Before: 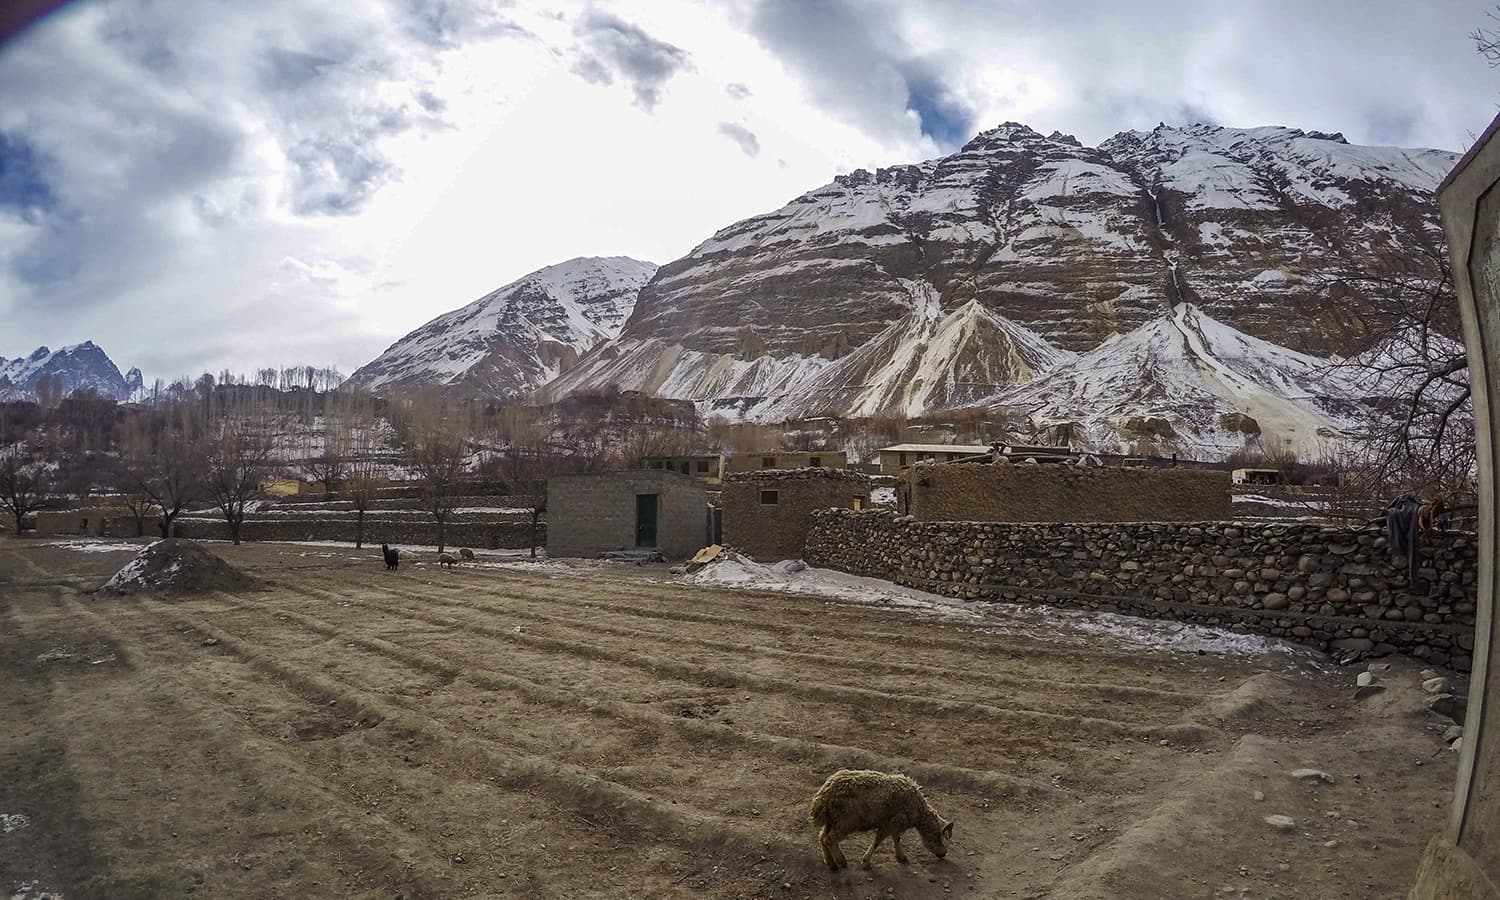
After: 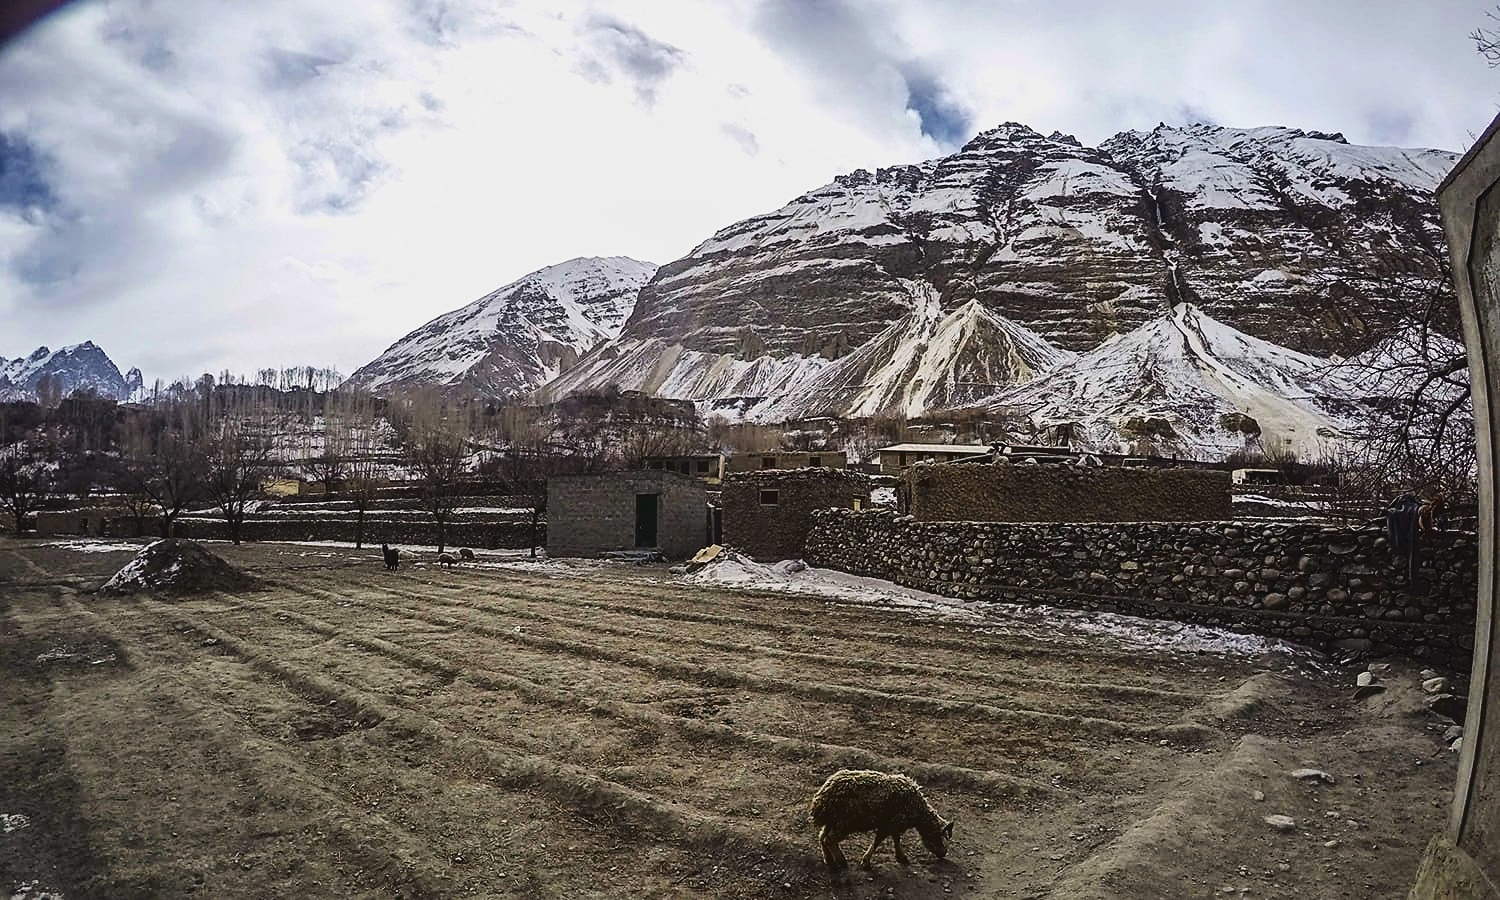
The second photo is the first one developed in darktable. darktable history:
sharpen: on, module defaults
contrast brightness saturation: saturation -0.05
filmic rgb: black relative exposure -7.65 EV, white relative exposure 4.56 EV, threshold 3 EV, hardness 3.61, enable highlight reconstruction true
tone curve: curves: ch0 [(0, 0) (0.003, 0.063) (0.011, 0.063) (0.025, 0.063) (0.044, 0.066) (0.069, 0.071) (0.1, 0.09) (0.136, 0.116) (0.177, 0.144) (0.224, 0.192) (0.277, 0.246) (0.335, 0.311) (0.399, 0.399) (0.468, 0.49) (0.543, 0.589) (0.623, 0.709) (0.709, 0.827) (0.801, 0.918) (0.898, 0.969) (1, 1)], color space Lab, linked channels, preserve colors none
